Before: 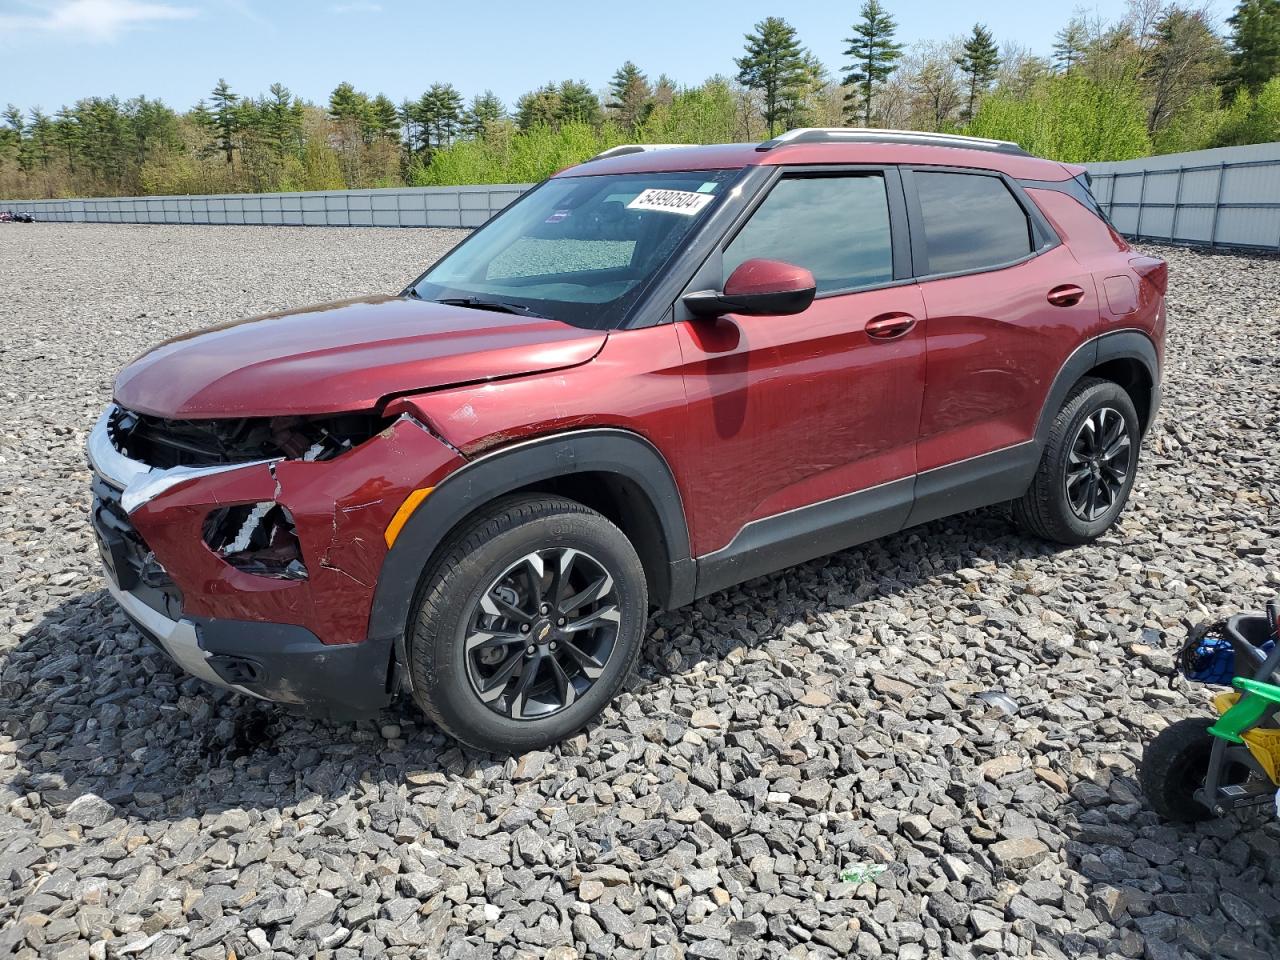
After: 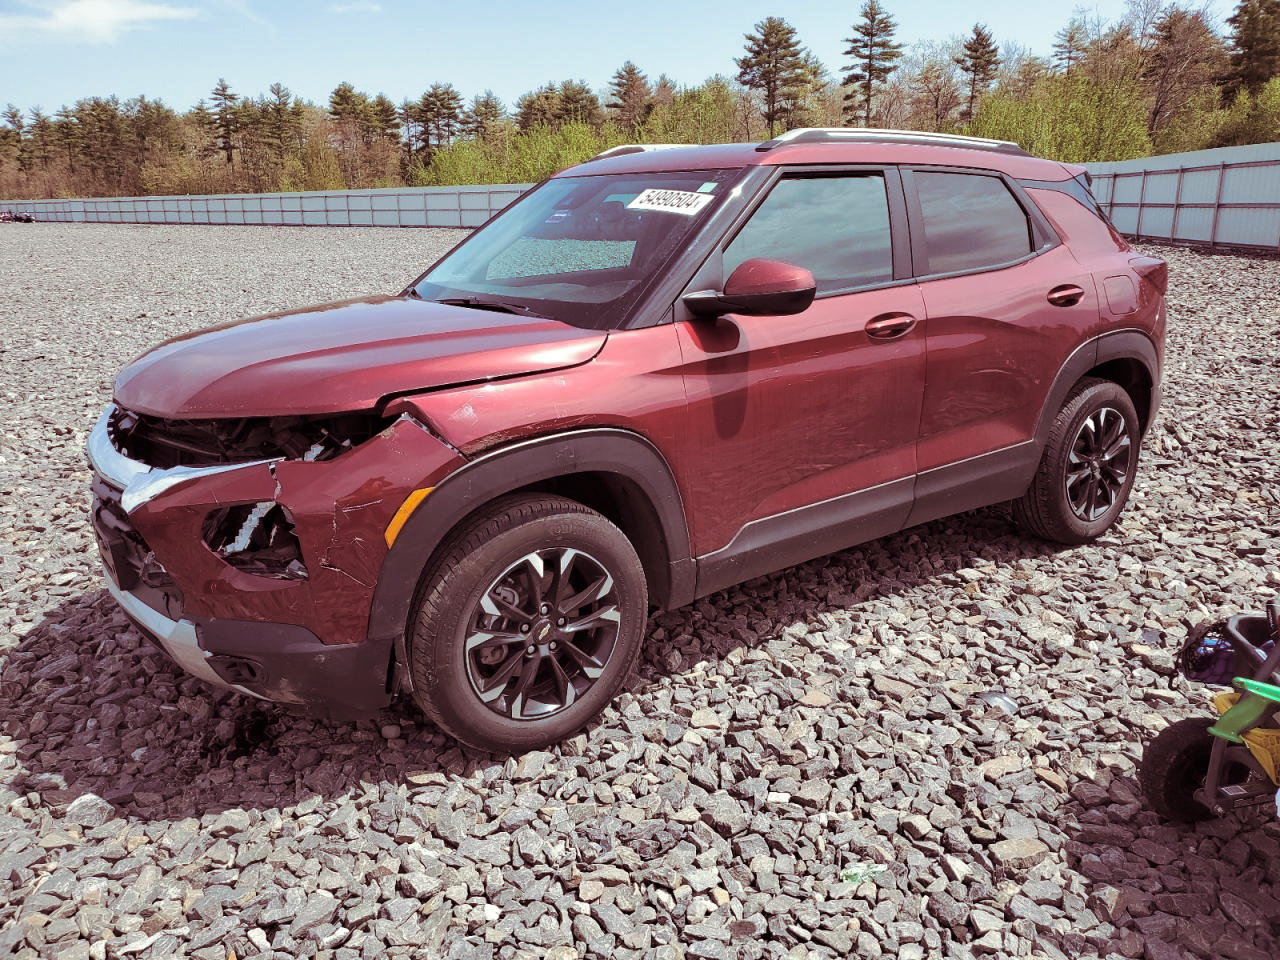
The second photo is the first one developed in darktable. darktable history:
split-toning: on, module defaults
